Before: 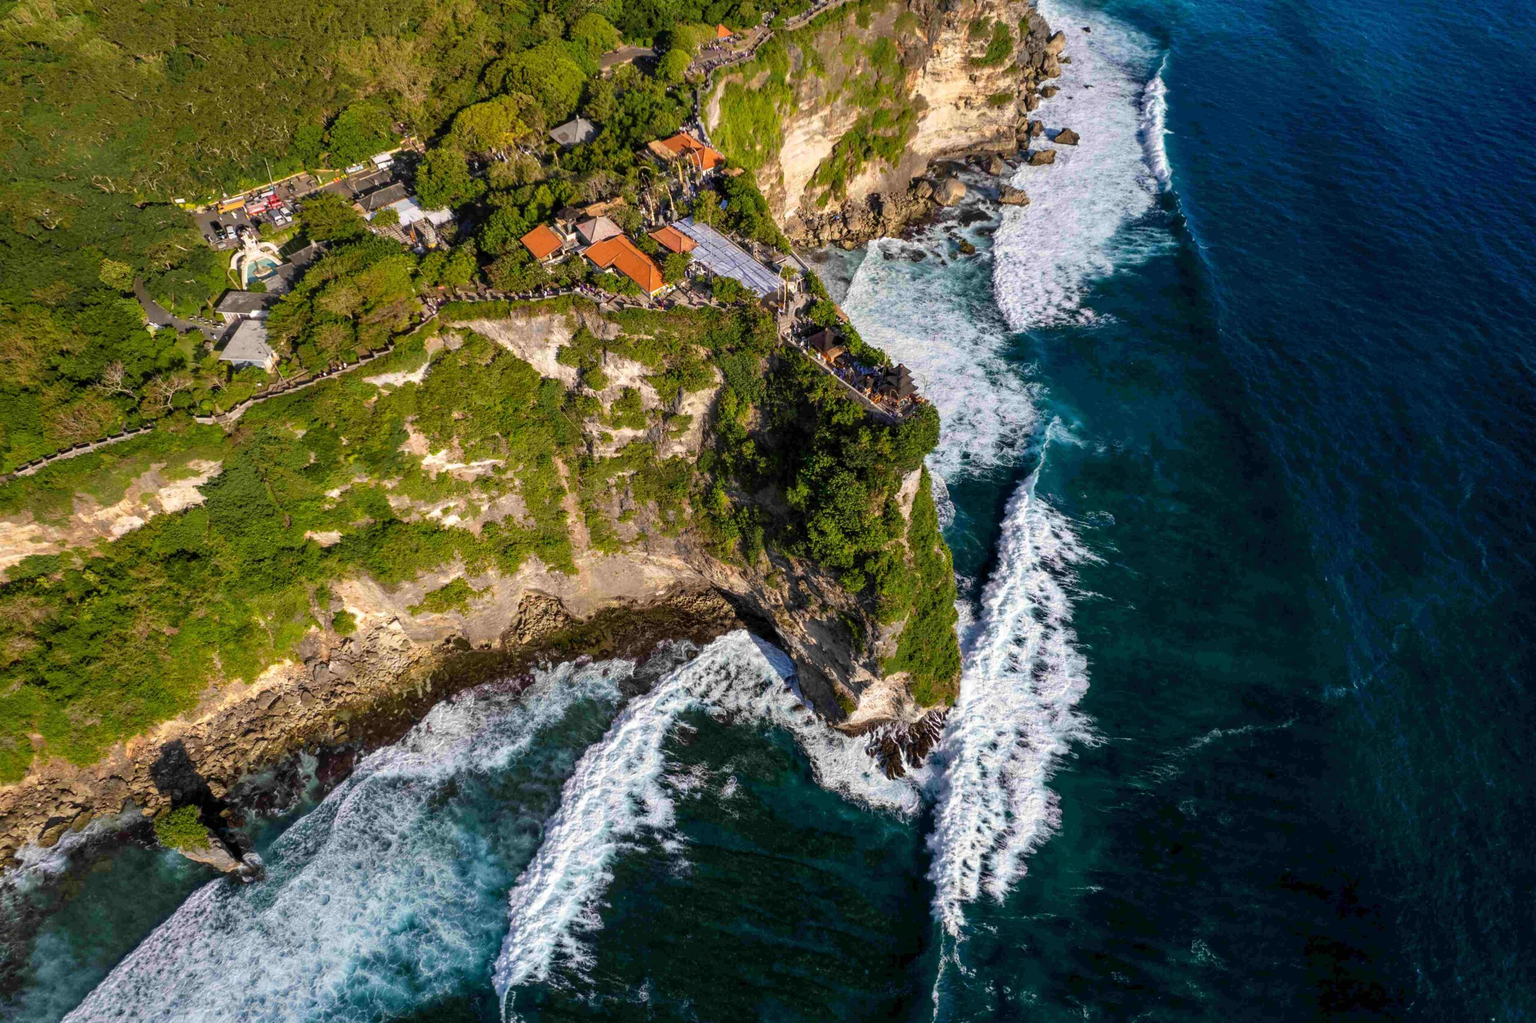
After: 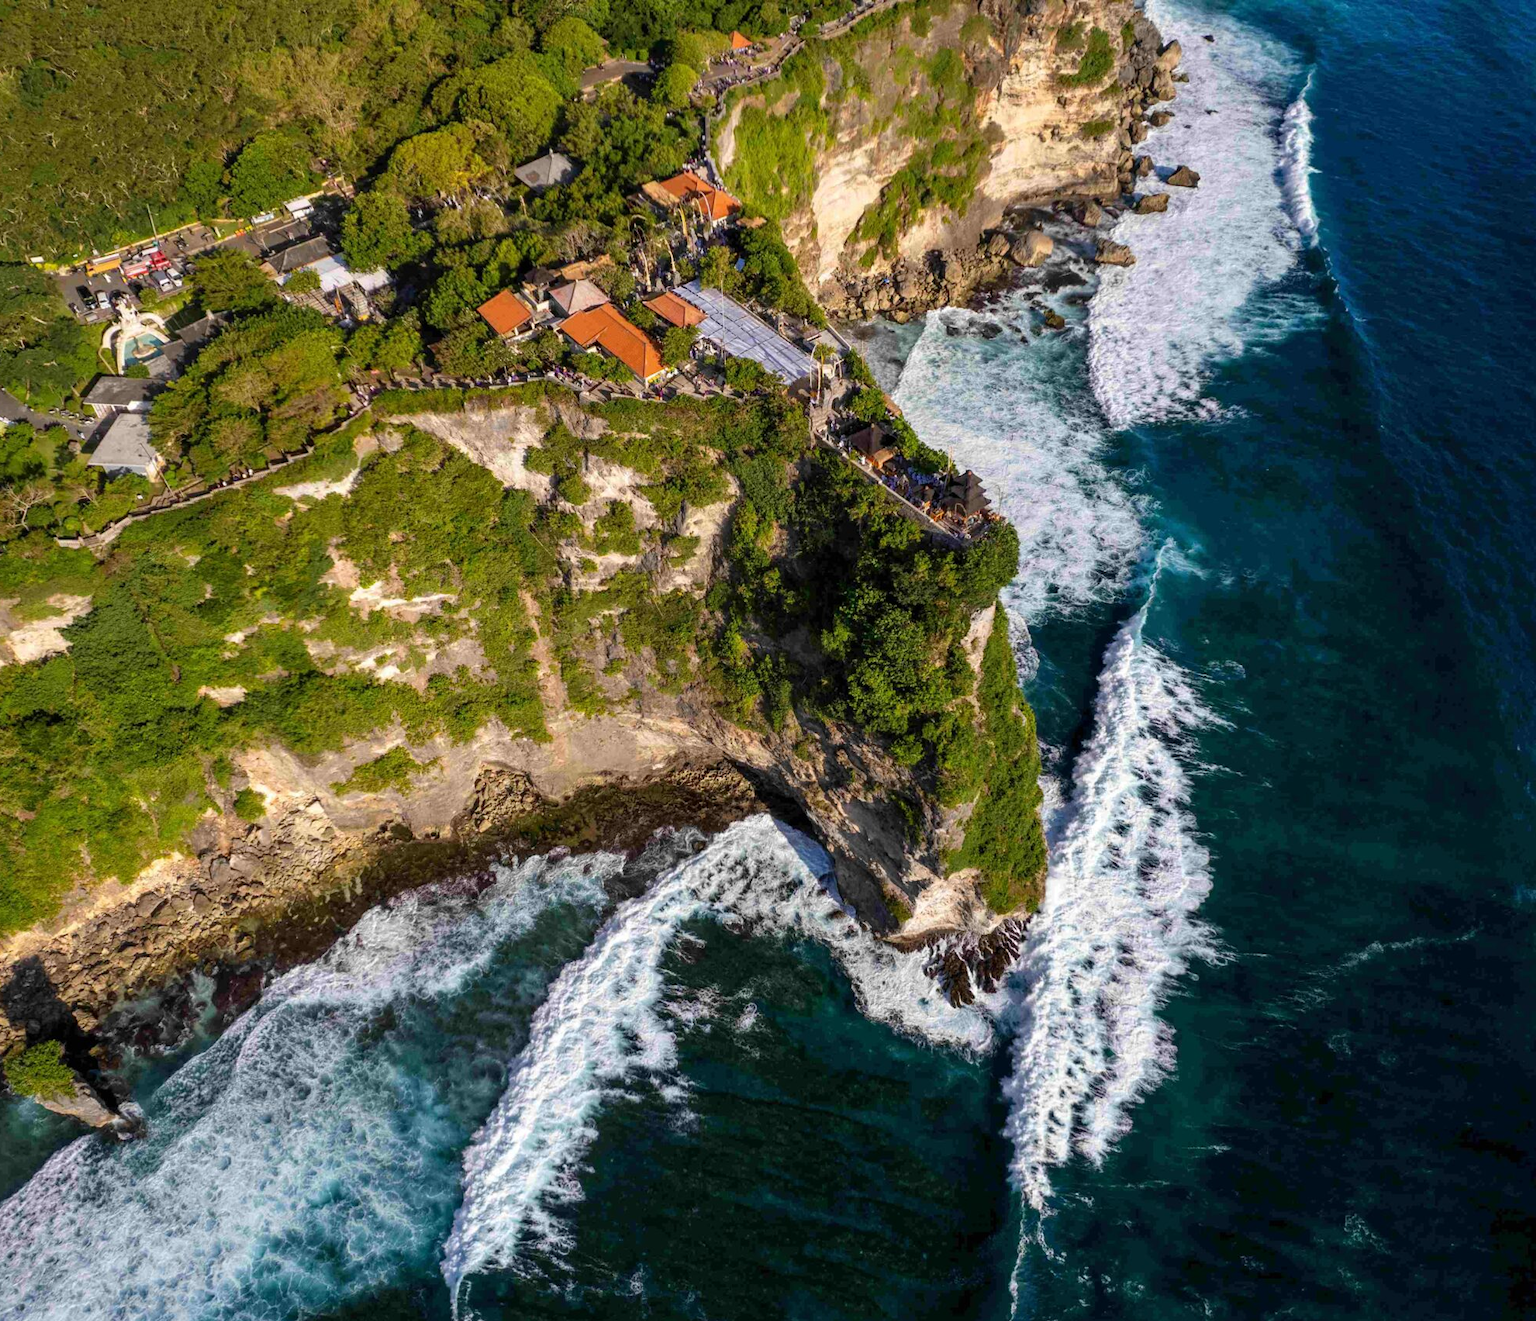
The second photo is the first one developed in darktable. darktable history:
crop: left 9.876%, right 12.726%
